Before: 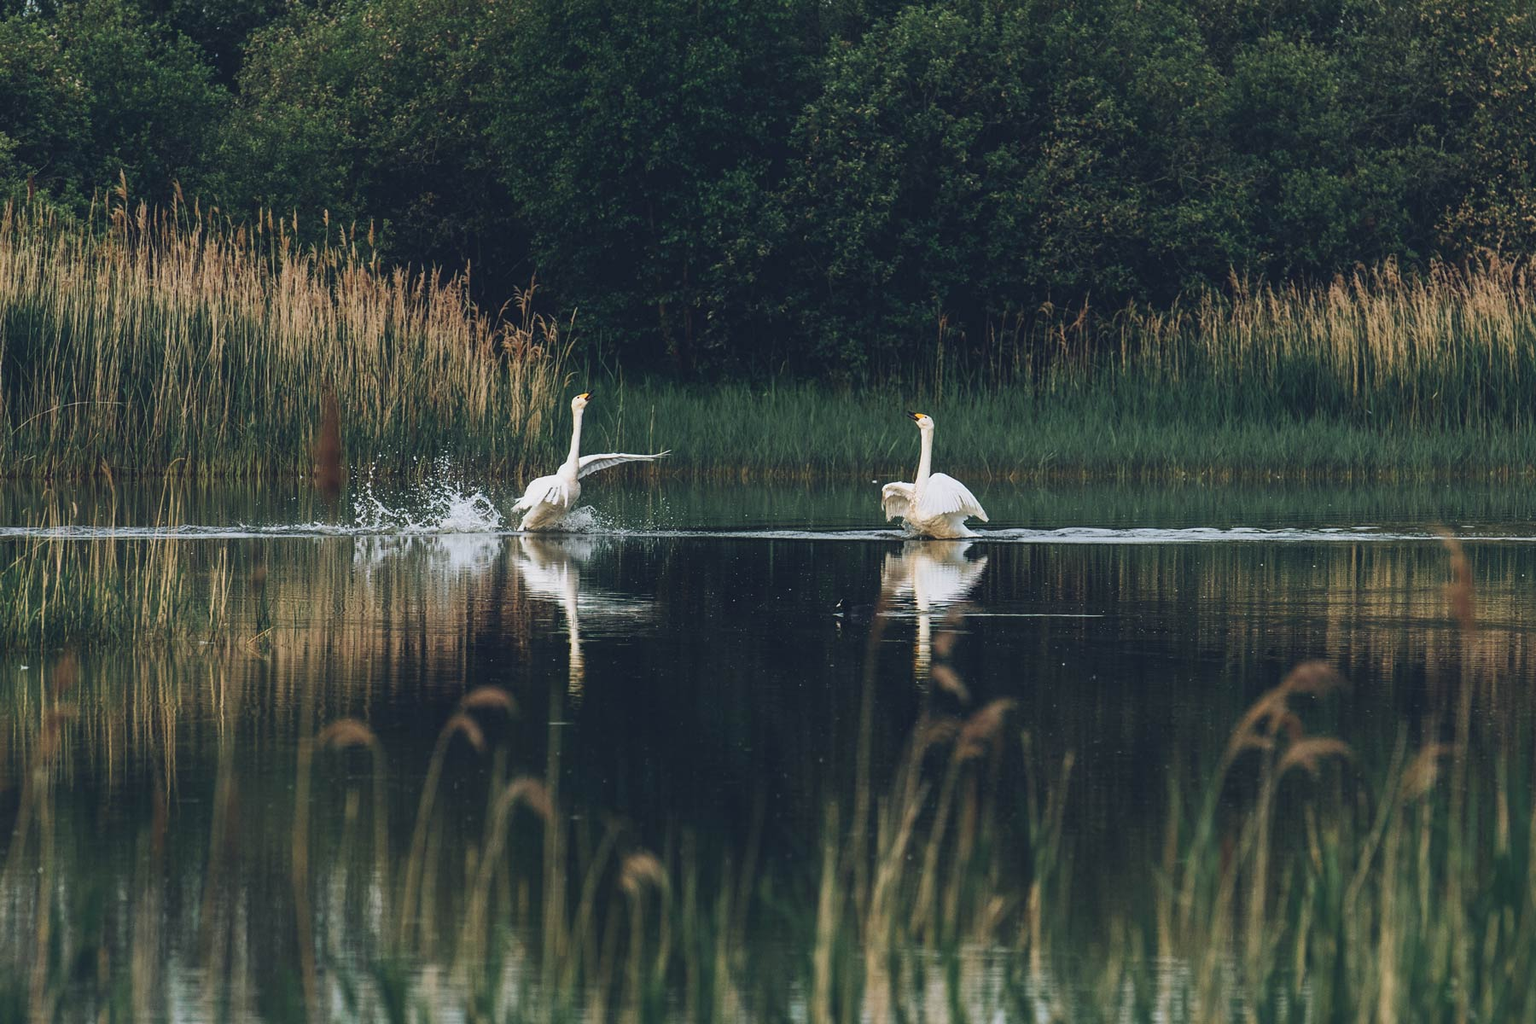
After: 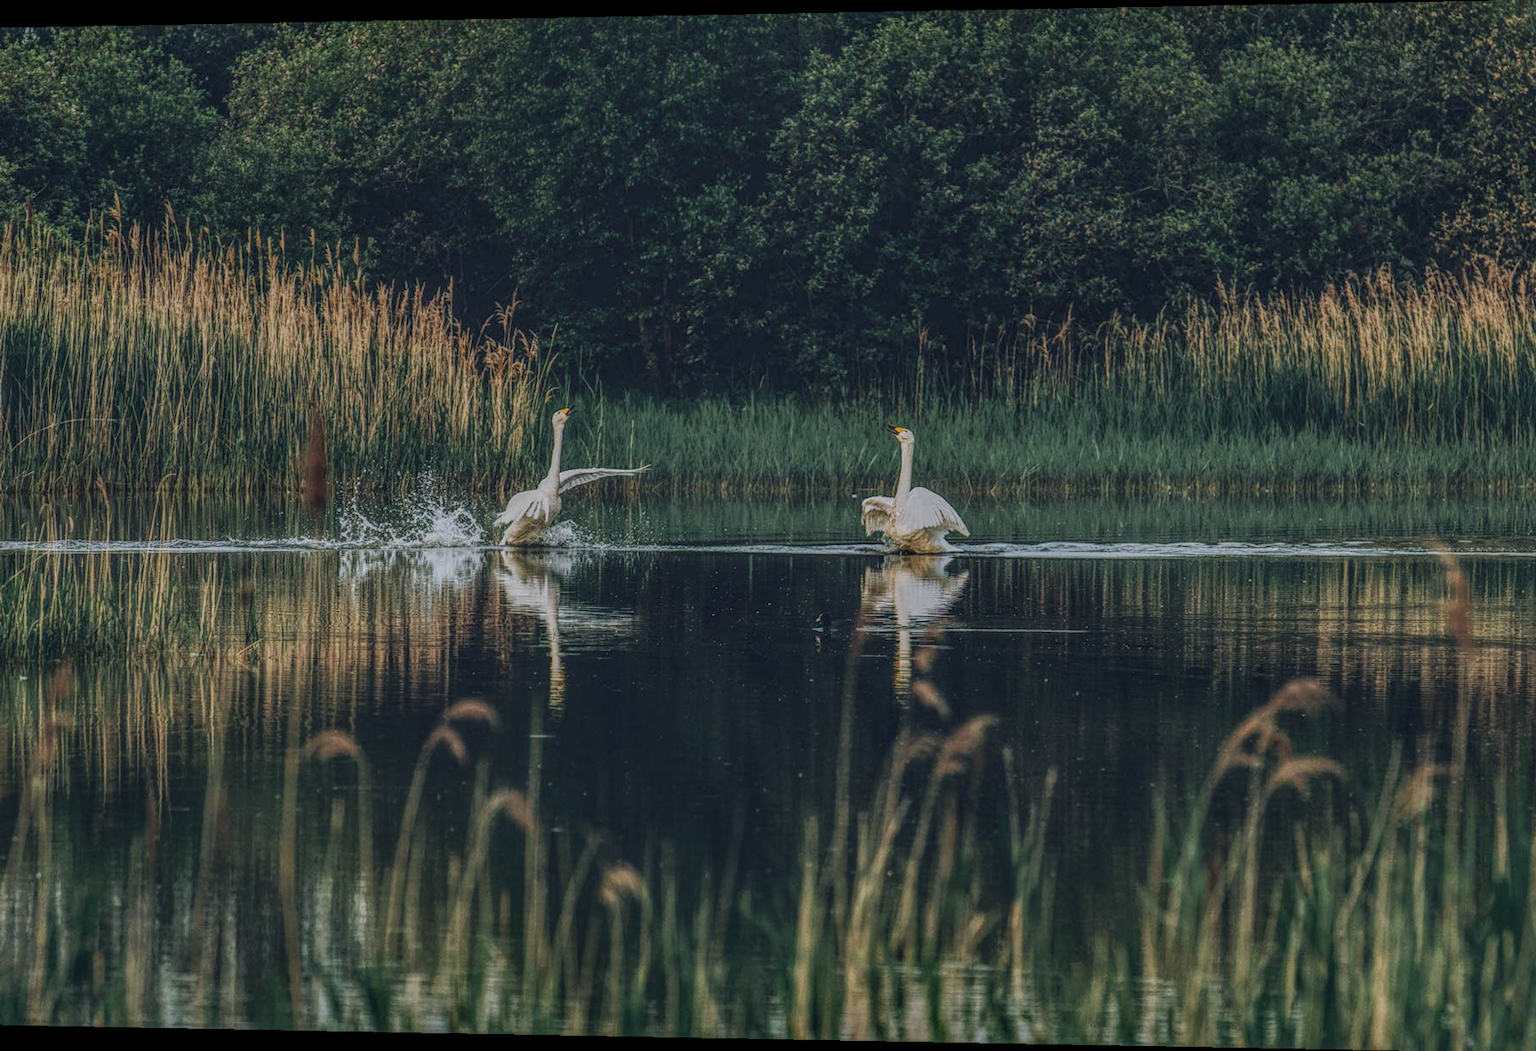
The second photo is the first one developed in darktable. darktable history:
local contrast: highlights 20%, shadows 30%, detail 200%, midtone range 0.2
rotate and perspective: lens shift (horizontal) -0.055, automatic cropping off
